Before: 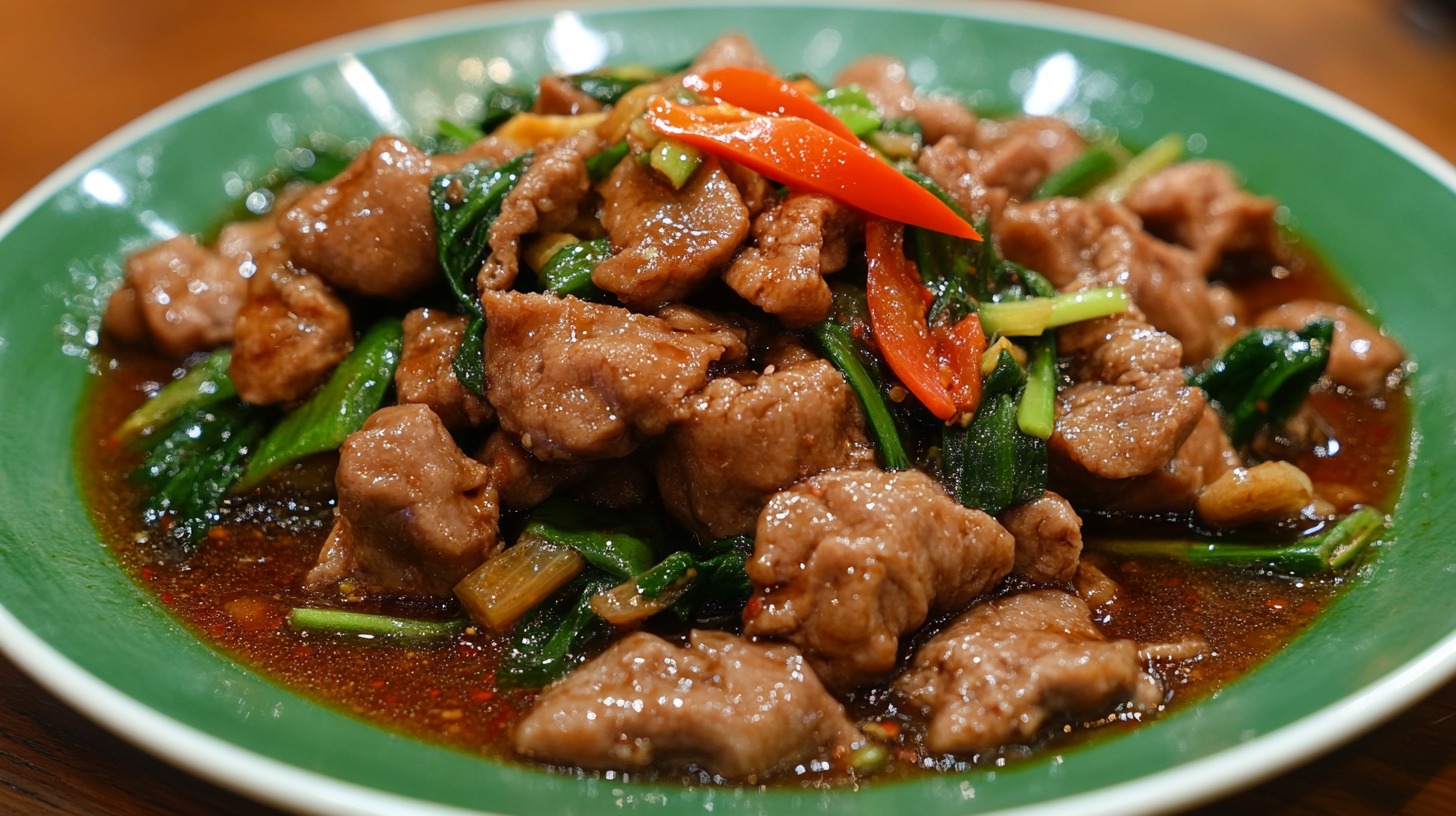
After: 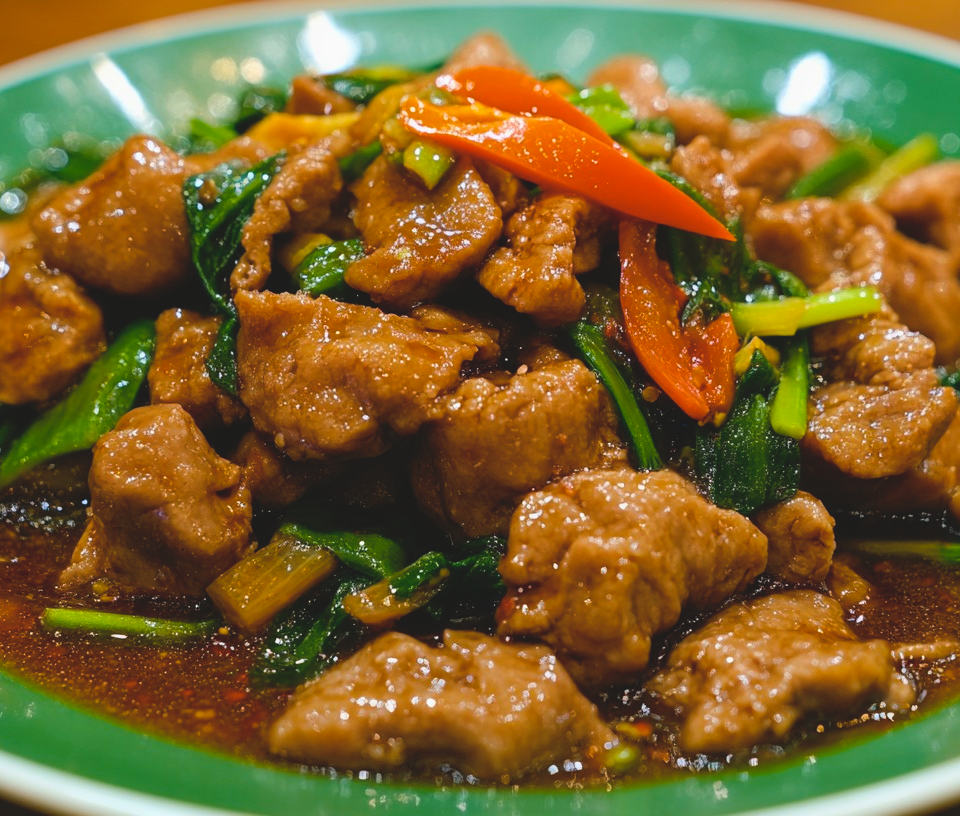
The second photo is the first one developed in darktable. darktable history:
color balance rgb: shadows lift › luminance -8.086%, shadows lift › chroma 2.176%, shadows lift › hue 167.21°, linear chroma grading › global chroma 0.306%, perceptual saturation grading › global saturation 30.226%, global vibrance 35.818%, contrast 10.493%
crop: left 17.018%, right 16.985%
contrast brightness saturation: contrast -0.158, brightness 0.045, saturation -0.123
